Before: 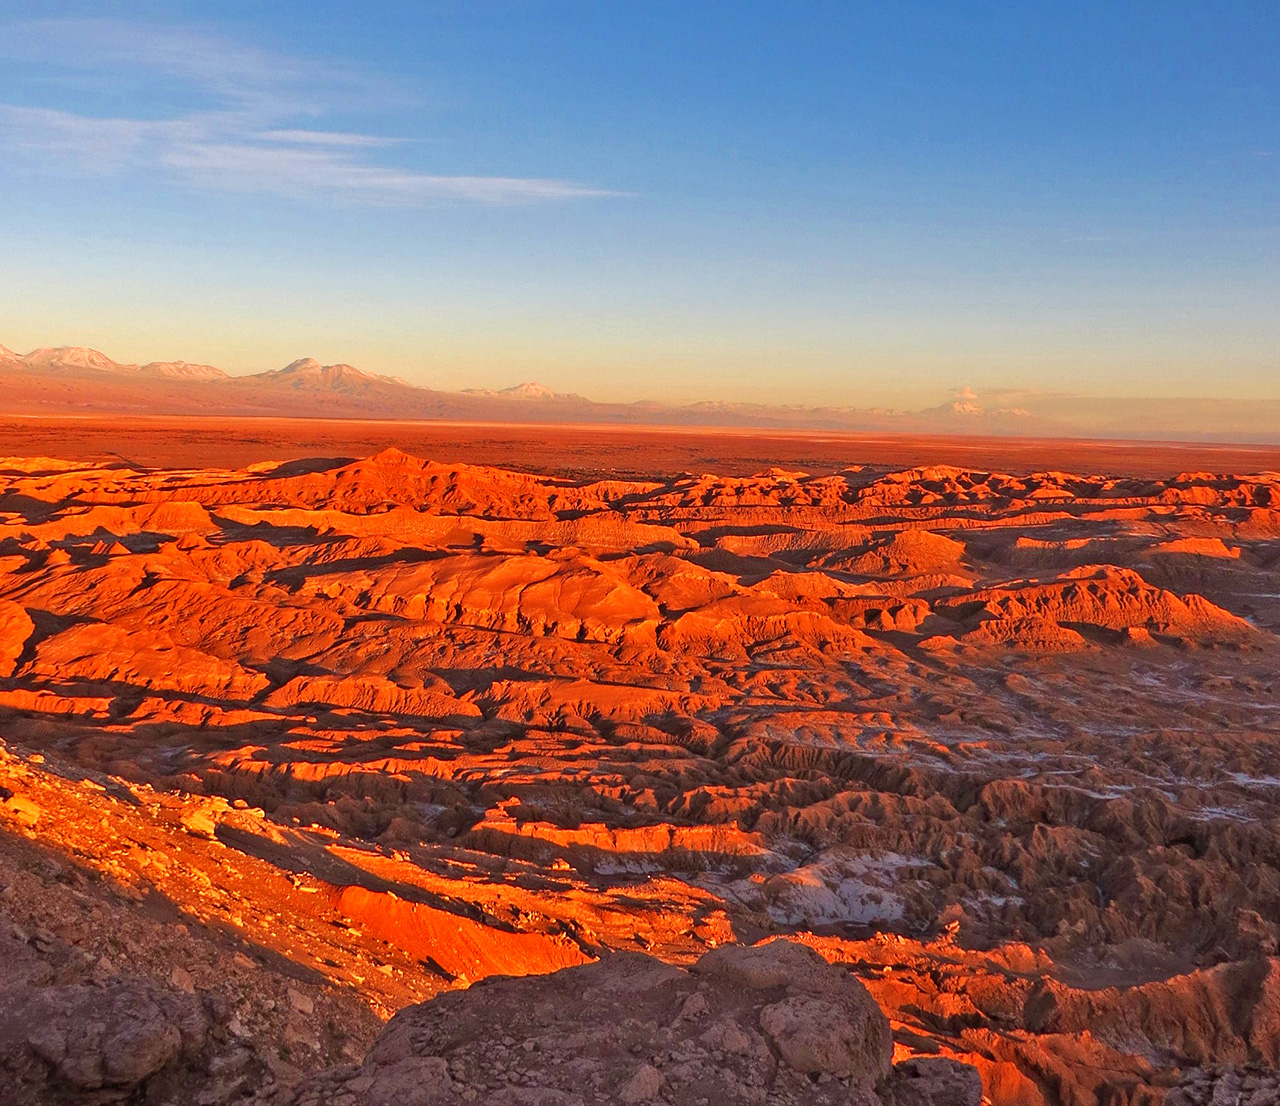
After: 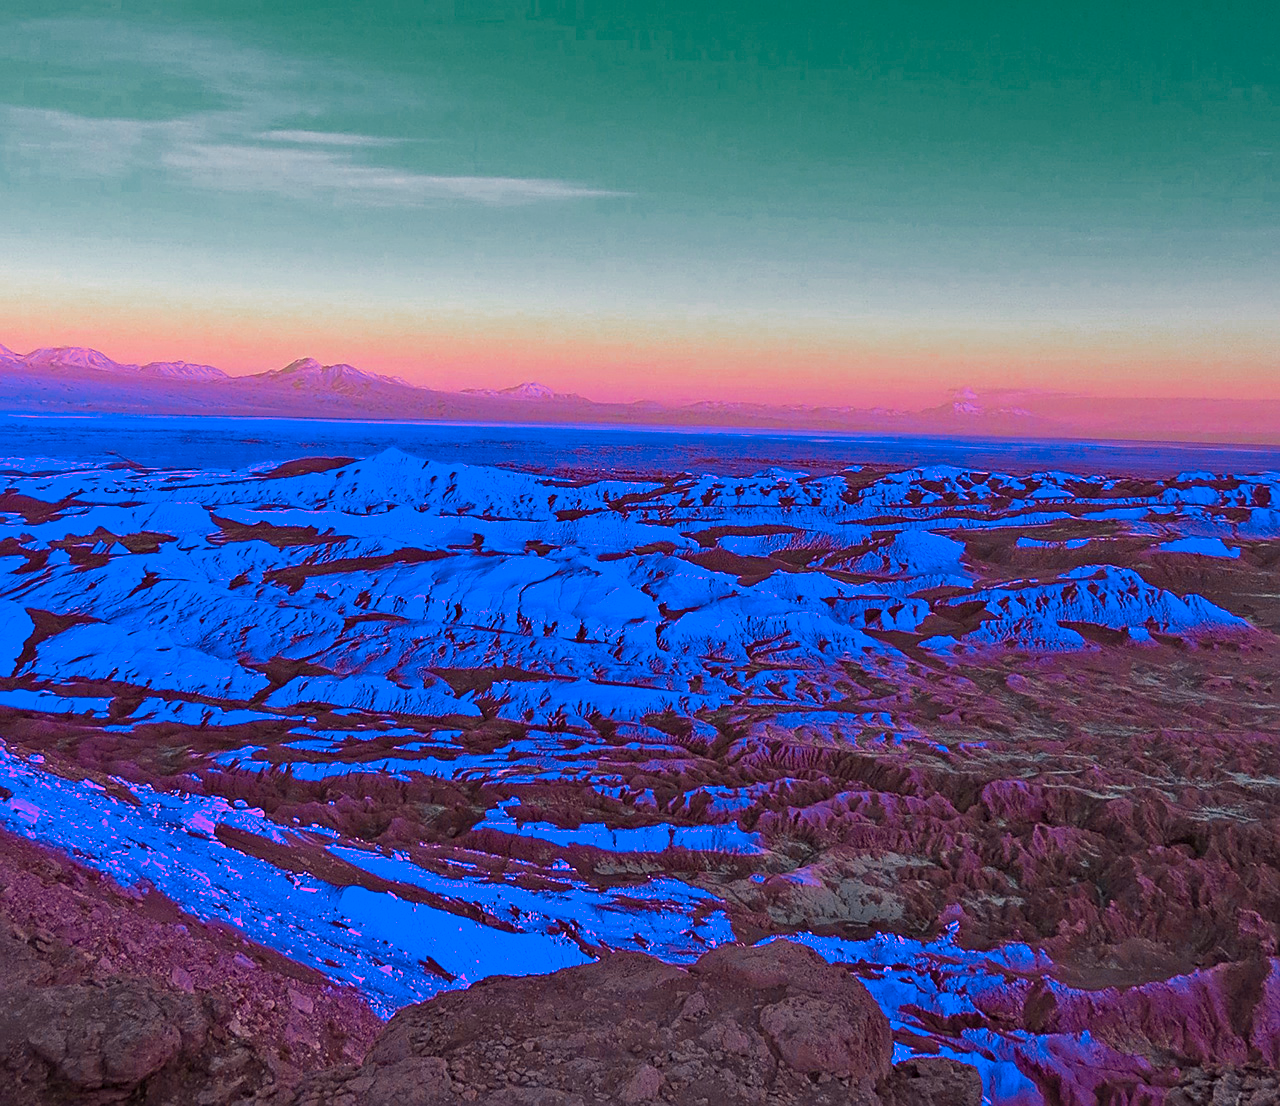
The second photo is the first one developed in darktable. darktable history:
sharpen: on, module defaults
color zones: curves: ch0 [(0.826, 0.353)]; ch1 [(0.242, 0.647) (0.889, 0.342)]; ch2 [(0.246, 0.089) (0.969, 0.068)]
